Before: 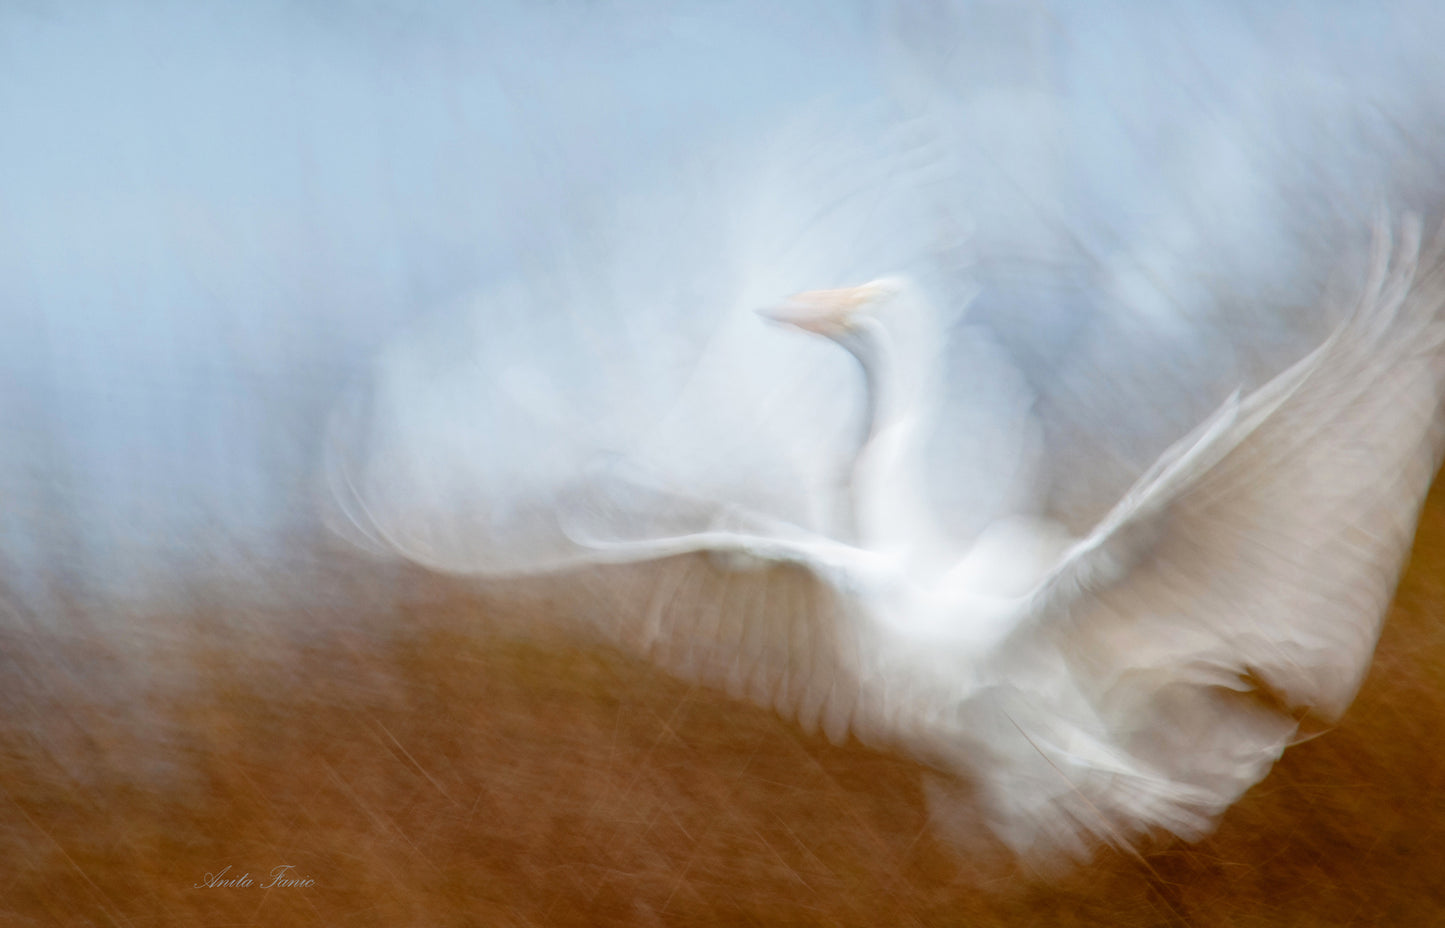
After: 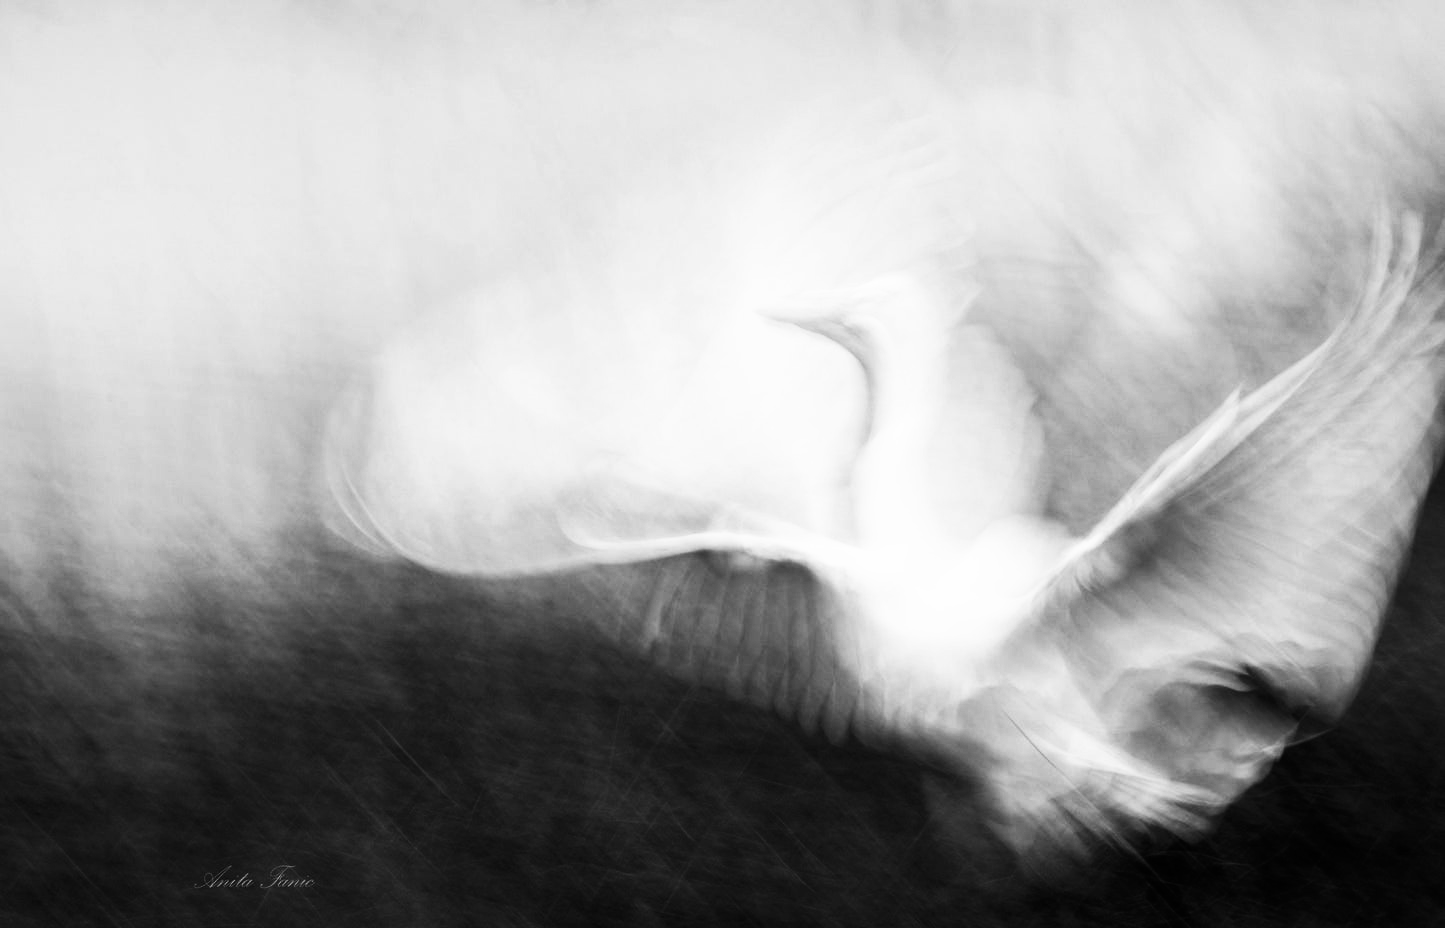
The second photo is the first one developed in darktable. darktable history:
base curve: curves: ch0 [(0, 0) (0.026, 0.03) (0.109, 0.232) (0.351, 0.748) (0.669, 0.968) (1, 1)], preserve colors none
contrast brightness saturation: contrast 0.02, brightness -1, saturation -1
